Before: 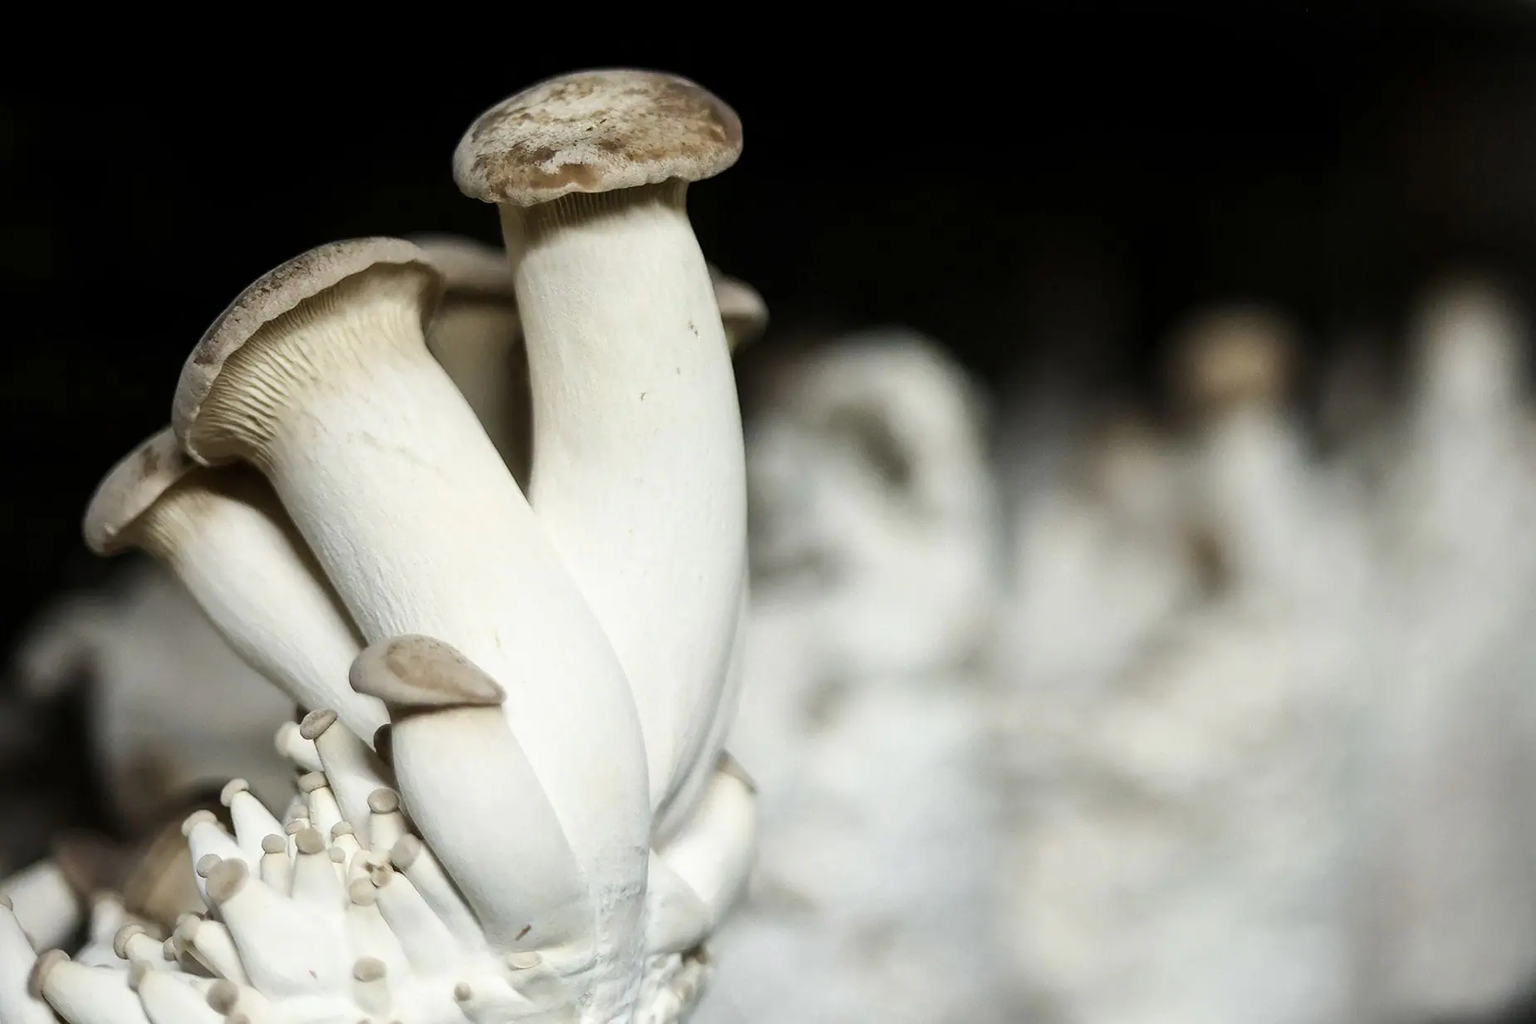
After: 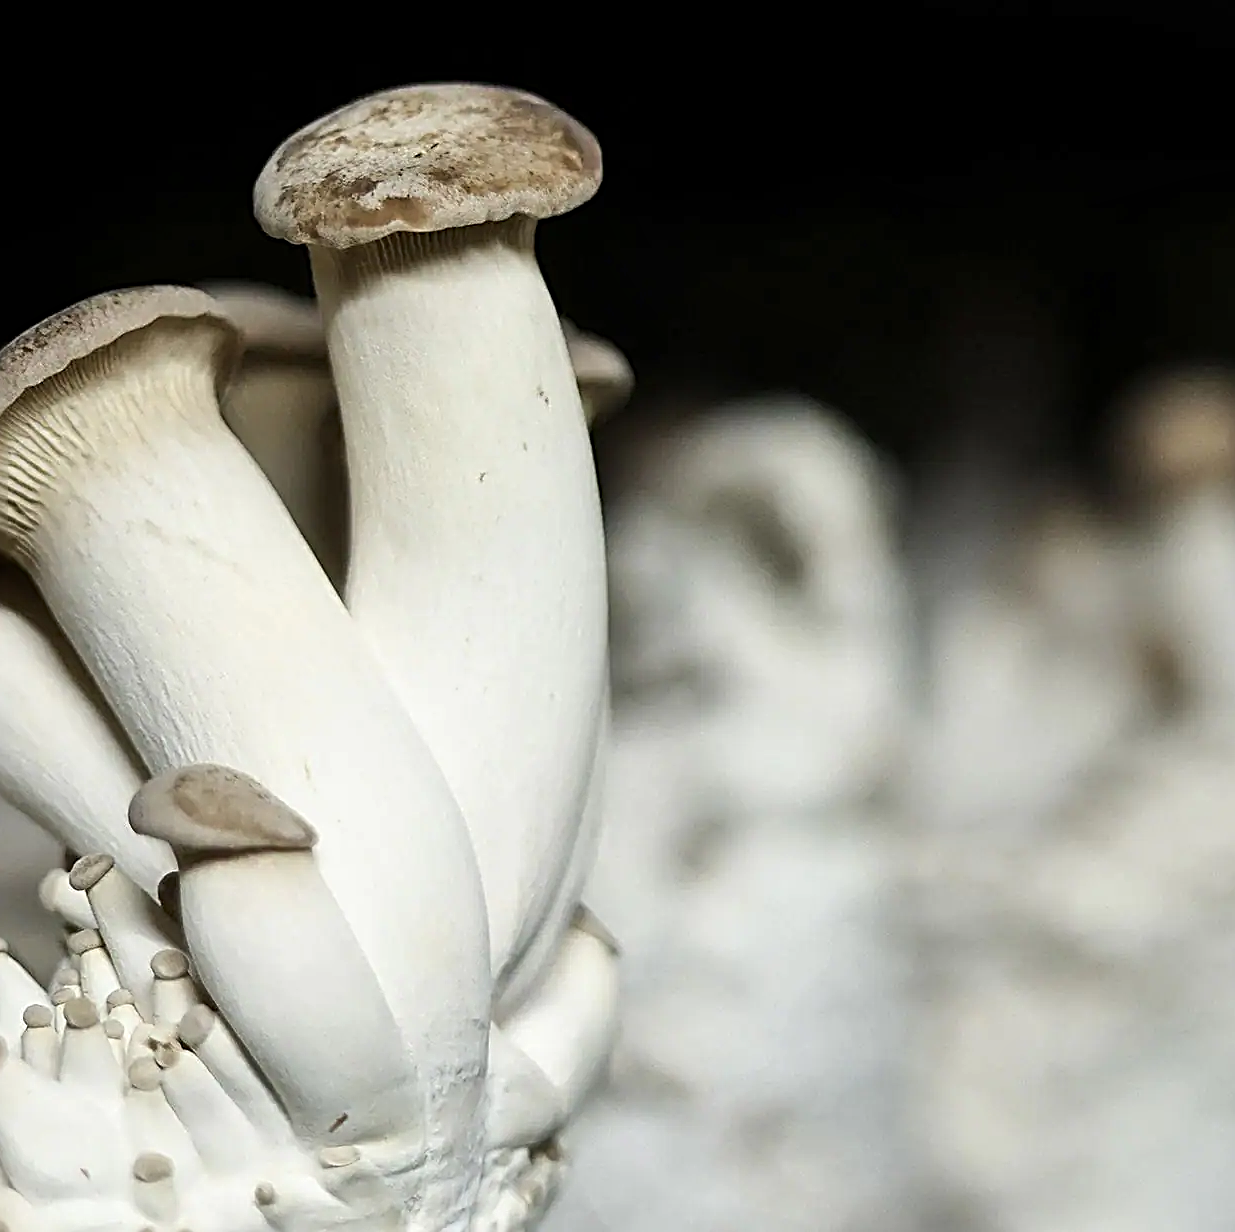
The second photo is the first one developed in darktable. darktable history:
shadows and highlights: shadows 36.86, highlights -27.09, soften with gaussian
crop and rotate: left 15.793%, right 17.433%
sharpen: radius 3.011, amount 0.755
